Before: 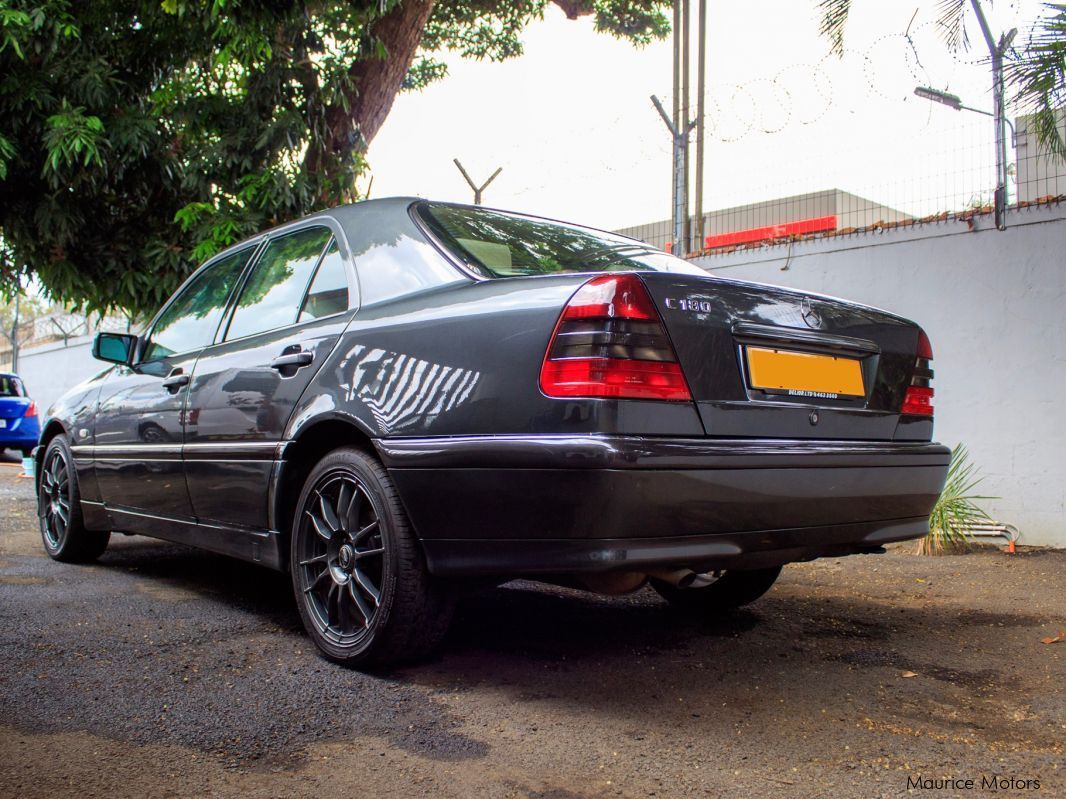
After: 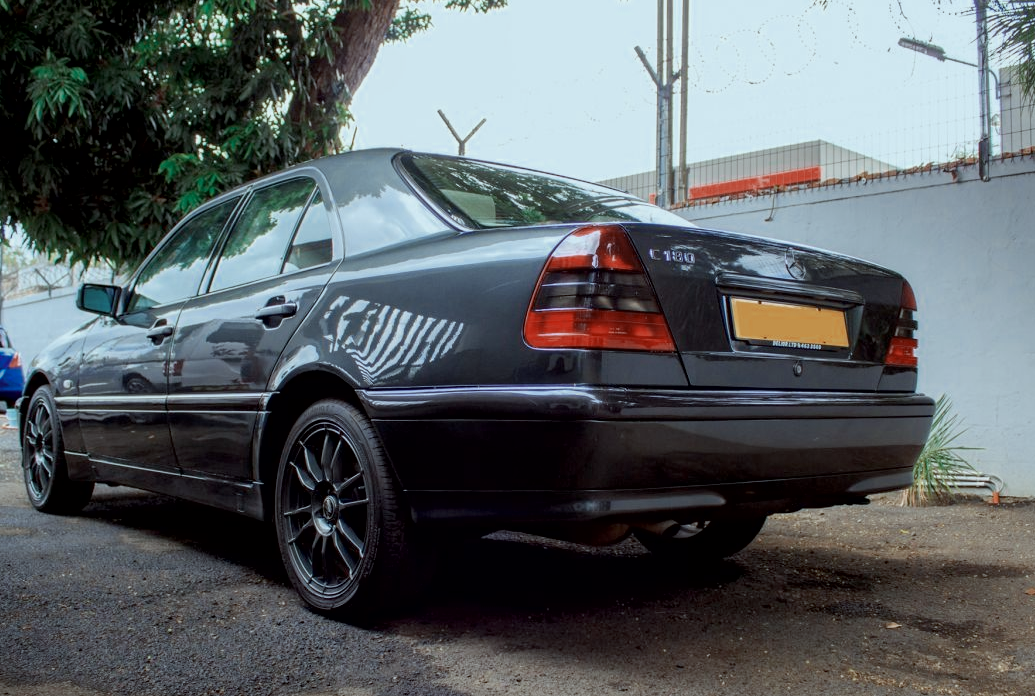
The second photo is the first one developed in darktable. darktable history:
color correction: highlights a* -10.04, highlights b* -10.37
color zones: curves: ch0 [(0, 0.5) (0.125, 0.4) (0.25, 0.5) (0.375, 0.4) (0.5, 0.4) (0.625, 0.35) (0.75, 0.35) (0.875, 0.5)]; ch1 [(0, 0.35) (0.125, 0.45) (0.25, 0.35) (0.375, 0.35) (0.5, 0.35) (0.625, 0.35) (0.75, 0.45) (0.875, 0.35)]; ch2 [(0, 0.6) (0.125, 0.5) (0.25, 0.5) (0.375, 0.6) (0.5, 0.6) (0.625, 0.5) (0.75, 0.5) (0.875, 0.5)]
contrast brightness saturation: saturation -0.1
exposure: black level correction 0.005, exposure 0.001 EV, compensate highlight preservation false
crop: left 1.507%, top 6.147%, right 1.379%, bottom 6.637%
